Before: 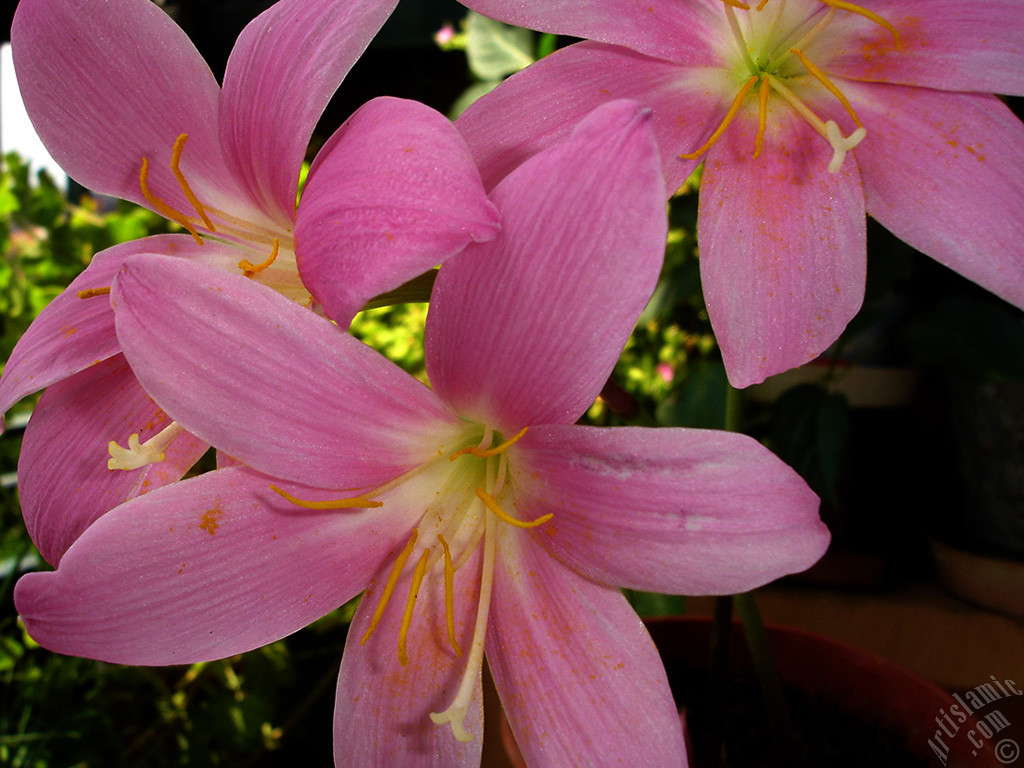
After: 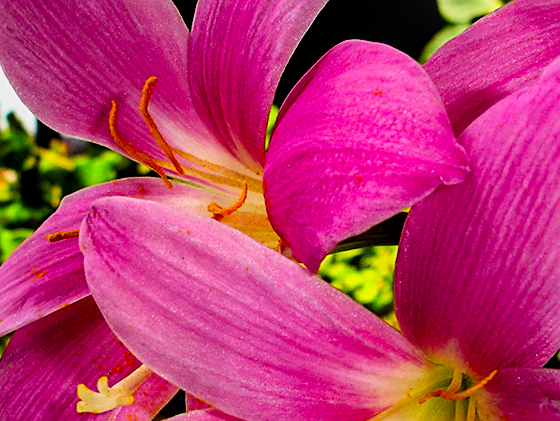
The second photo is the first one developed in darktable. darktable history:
contrast brightness saturation: contrast 0.13, brightness -0.05, saturation 0.16
sharpen: on, module defaults
crop and rotate: left 3.047%, top 7.509%, right 42.236%, bottom 37.598%
rgb levels: preserve colors max RGB
local contrast: on, module defaults
tone curve: curves: ch0 [(0, 0) (0.004, 0.001) (0.133, 0.112) (0.325, 0.362) (0.832, 0.893) (1, 1)], color space Lab, linked channels, preserve colors none
filmic rgb: black relative exposure -7.6 EV, white relative exposure 4.64 EV, threshold 3 EV, target black luminance 0%, hardness 3.55, latitude 50.51%, contrast 1.033, highlights saturation mix 10%, shadows ↔ highlights balance -0.198%, color science v4 (2020), enable highlight reconstruction true
